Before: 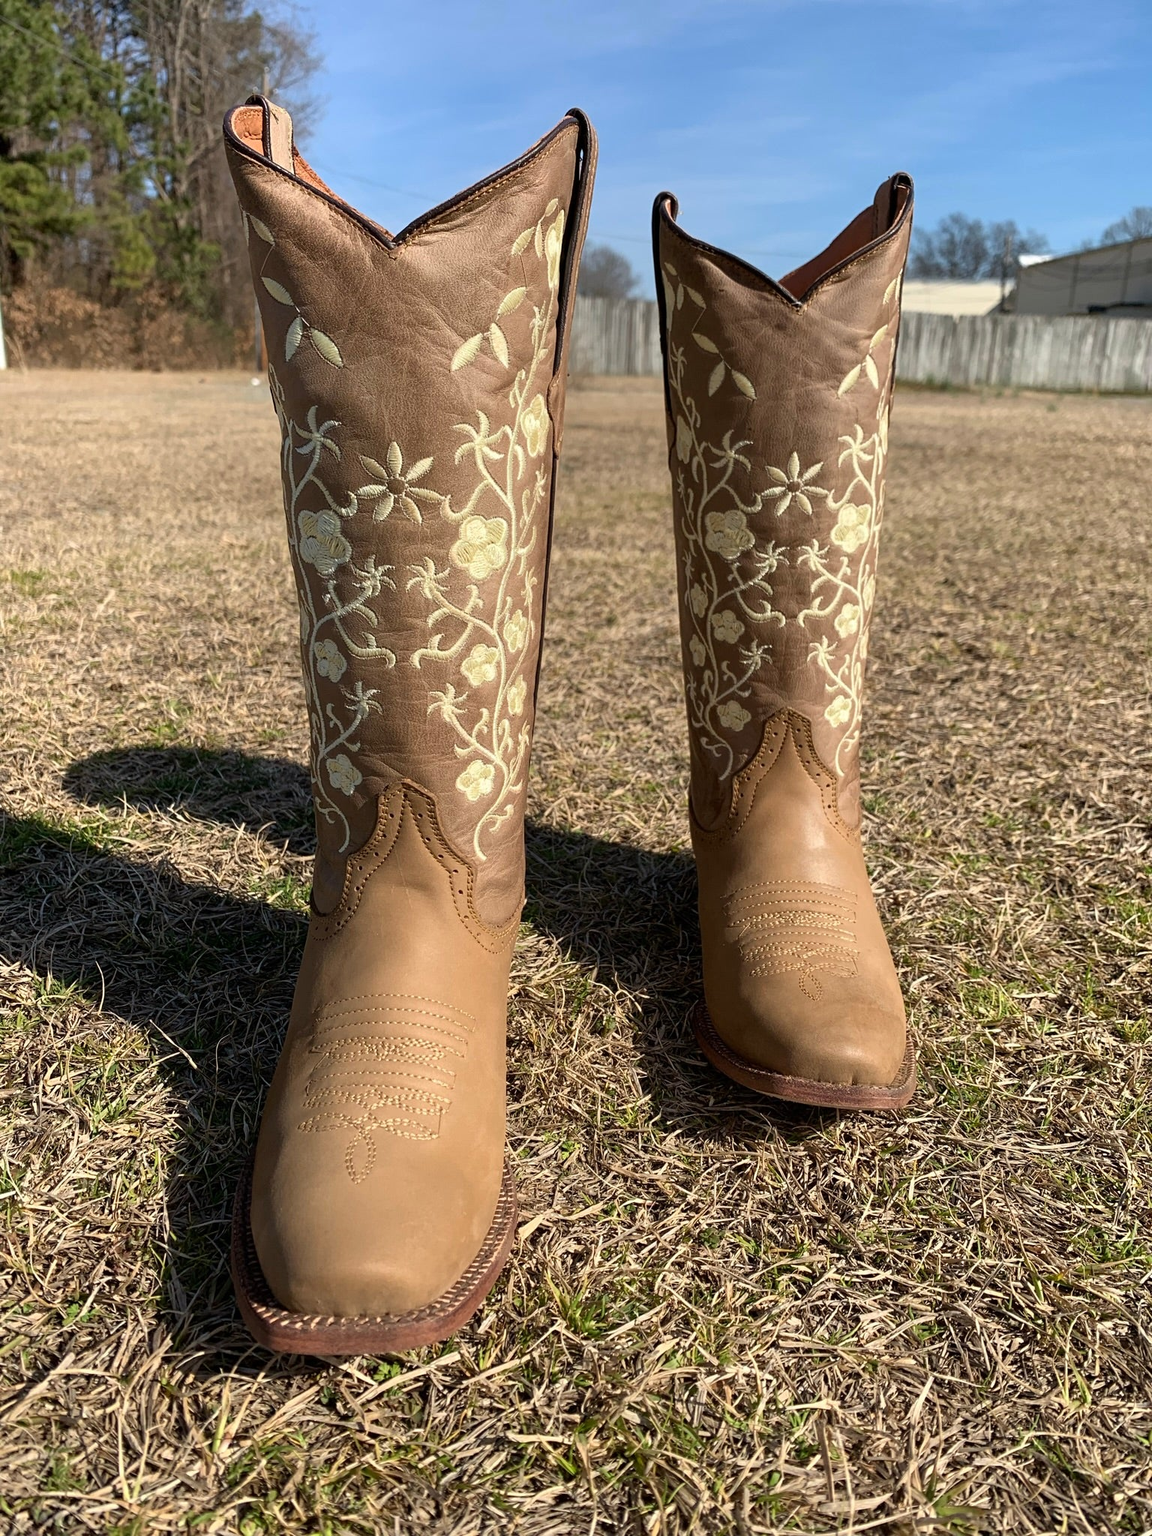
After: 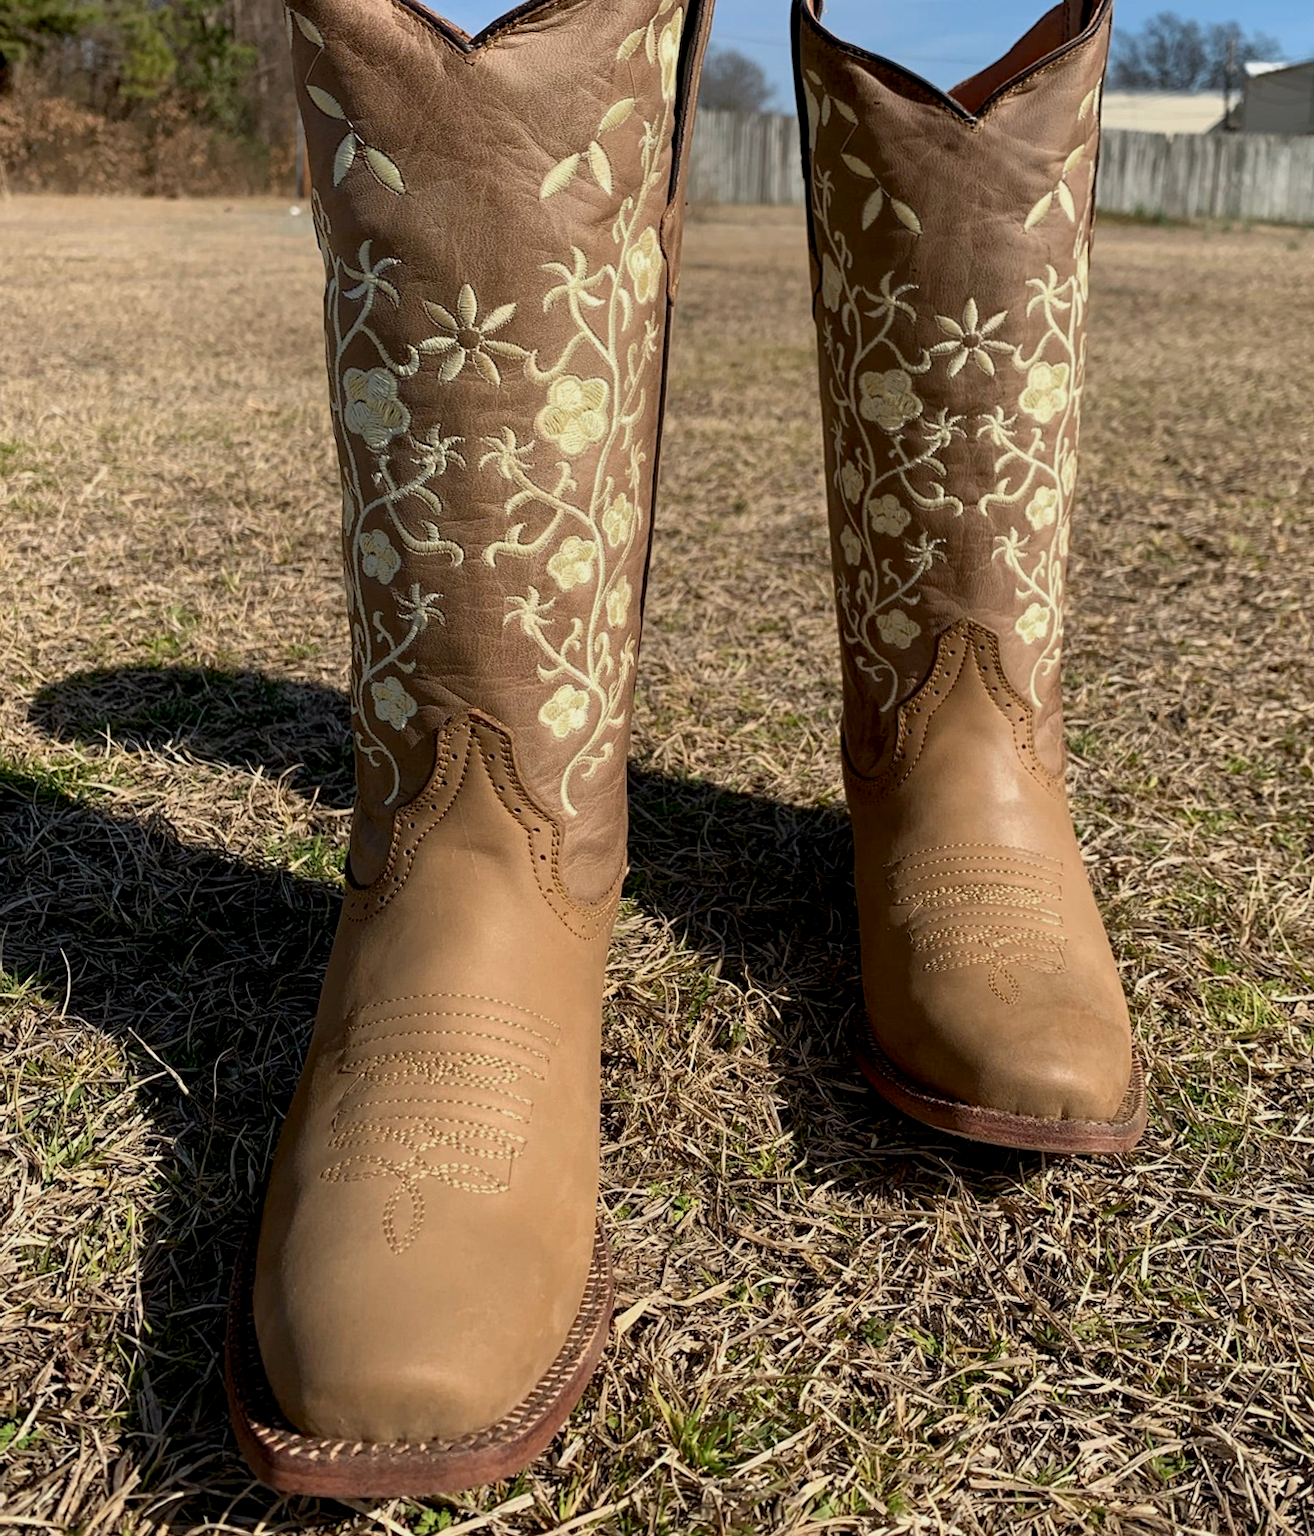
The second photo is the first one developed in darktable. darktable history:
rotate and perspective: rotation 0.215°, lens shift (vertical) -0.139, crop left 0.069, crop right 0.939, crop top 0.002, crop bottom 0.996
crop and rotate: angle 0.03°, top 11.643%, right 5.651%, bottom 11.189%
exposure: black level correction 0.006, exposure -0.226 EV, compensate highlight preservation false
